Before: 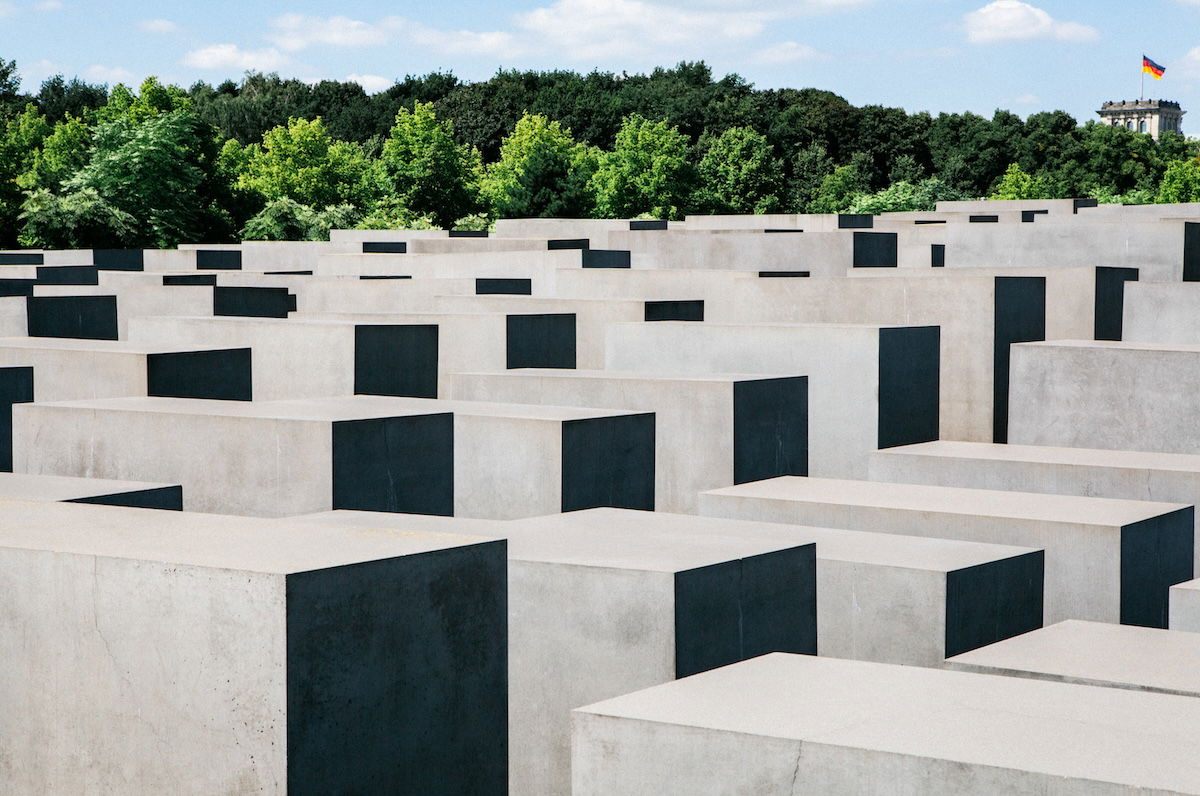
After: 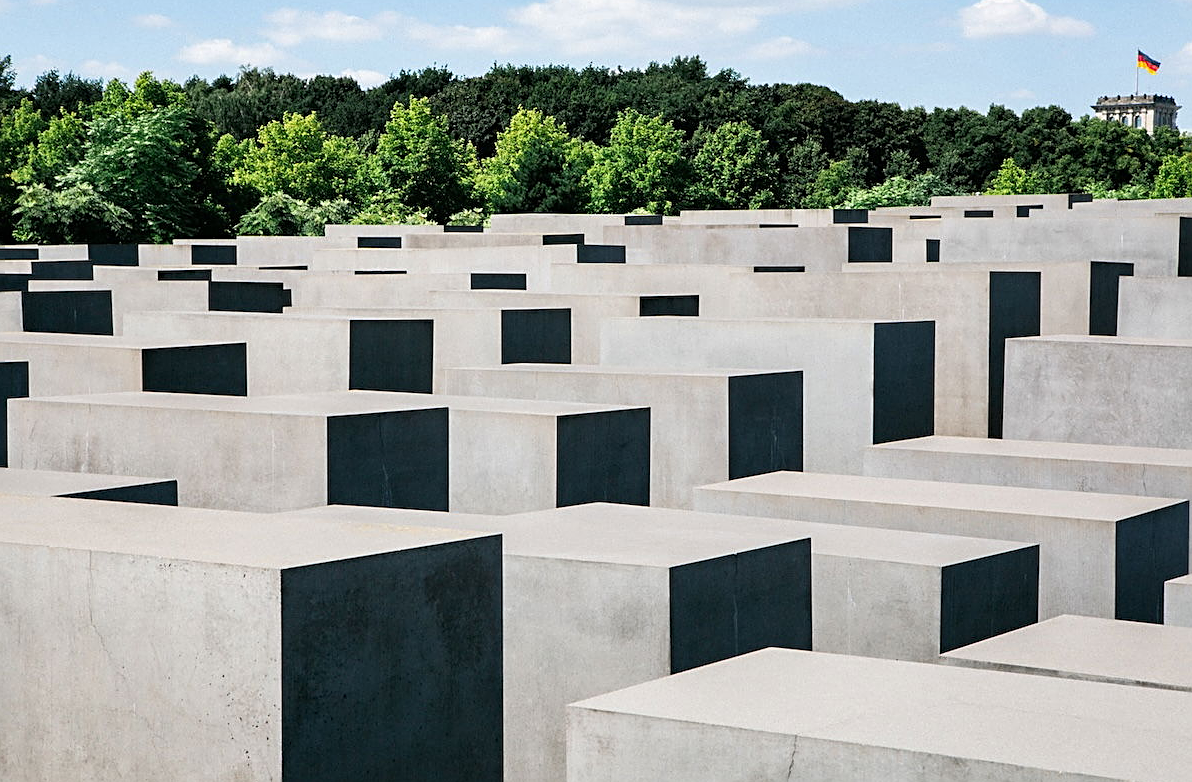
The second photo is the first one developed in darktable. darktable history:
sharpen: on, module defaults
exposure: exposure 0.014 EV, compensate exposure bias true, compensate highlight preservation false
shadows and highlights: shadows 36.46, highlights -27.19, soften with gaussian
crop: left 0.462%, top 0.699%, right 0.198%, bottom 0.945%
